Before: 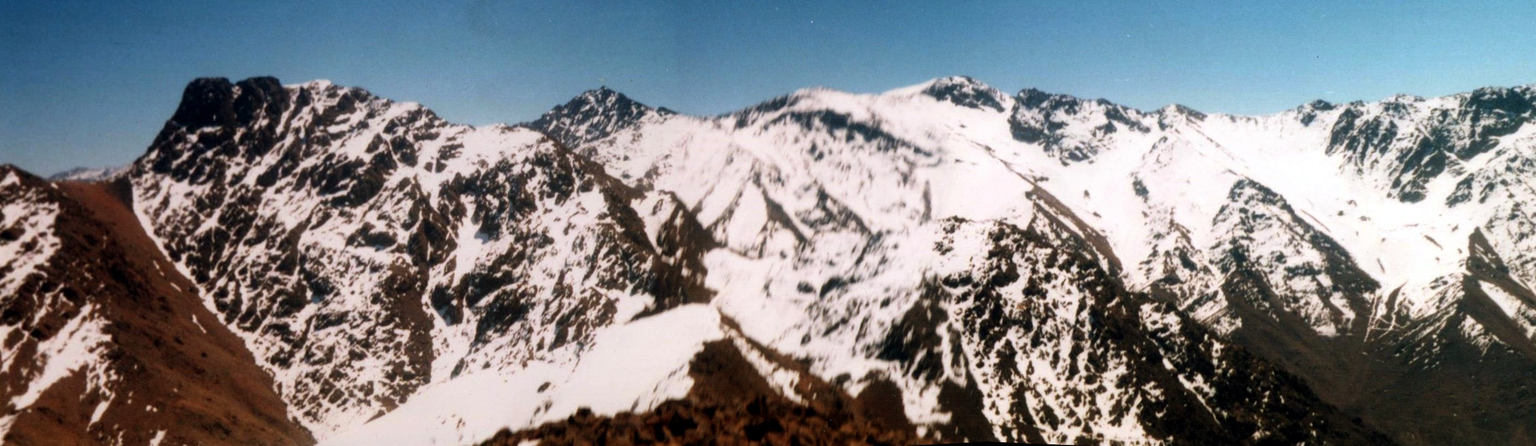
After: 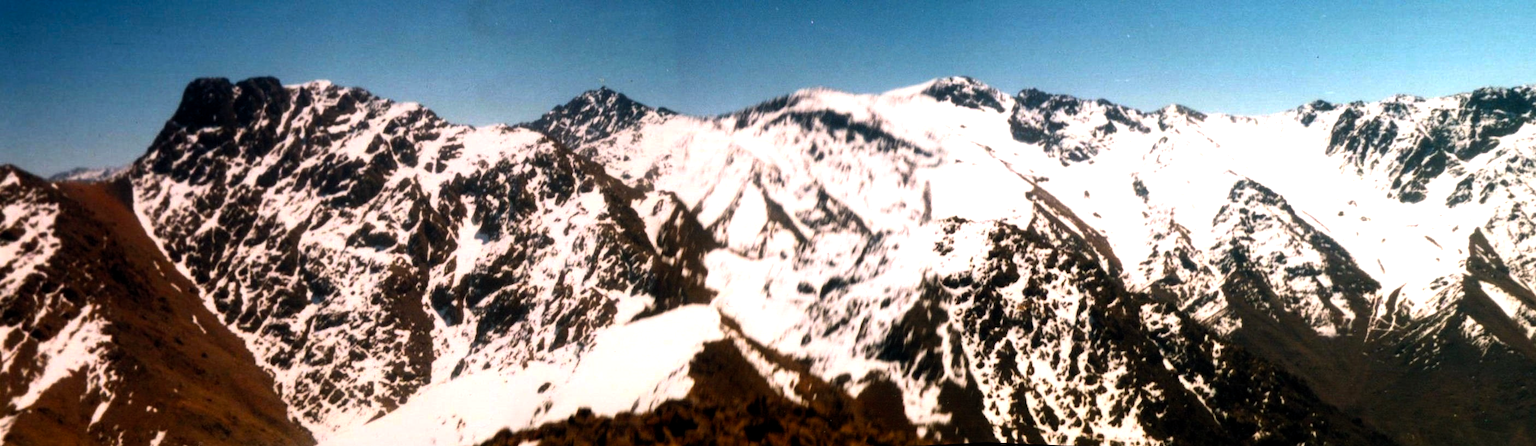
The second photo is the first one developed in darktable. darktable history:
color balance rgb: highlights gain › chroma 1.567%, highlights gain › hue 55.08°, perceptual saturation grading › global saturation 30.394%, perceptual brilliance grading › global brilliance 14.573%, perceptual brilliance grading › shadows -35.045%
